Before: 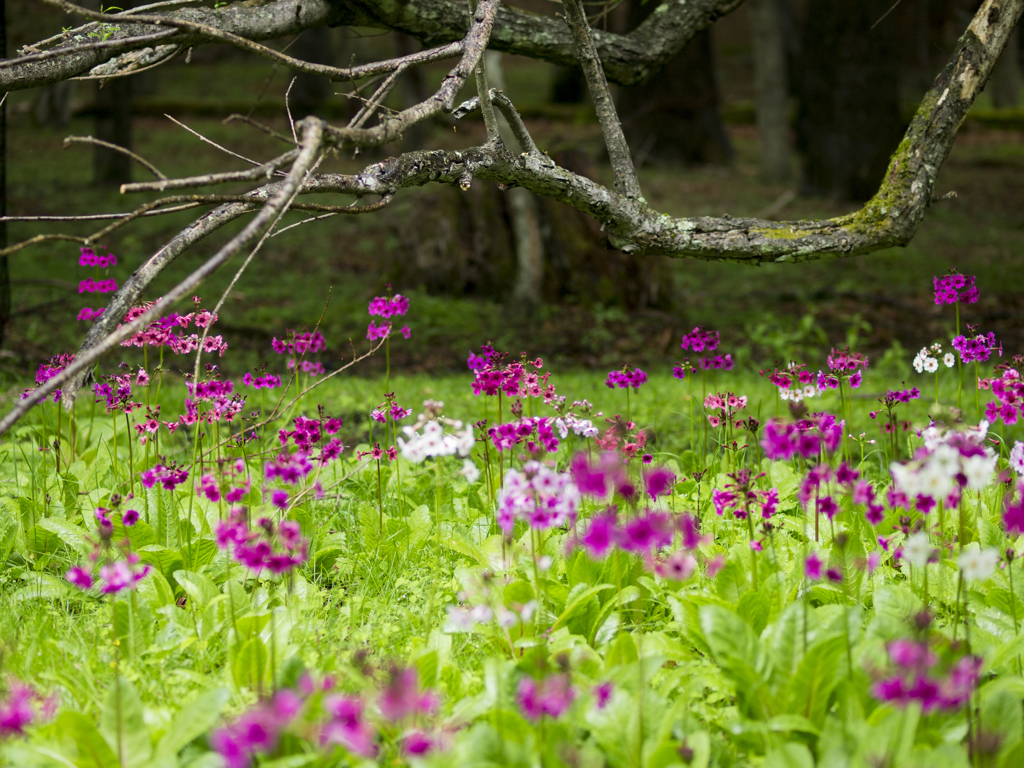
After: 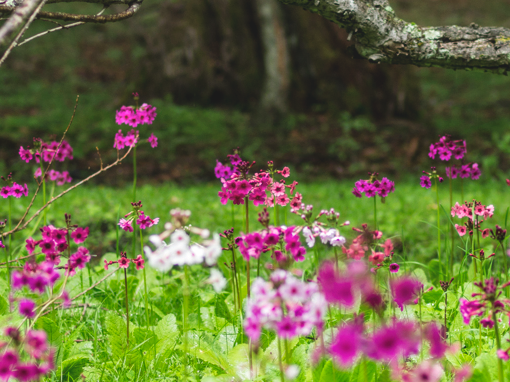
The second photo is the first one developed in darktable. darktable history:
crop: left 24.779%, top 24.996%, right 25.347%, bottom 25.137%
local contrast: on, module defaults
exposure: black level correction -0.015, exposure -0.129 EV, compensate highlight preservation false
